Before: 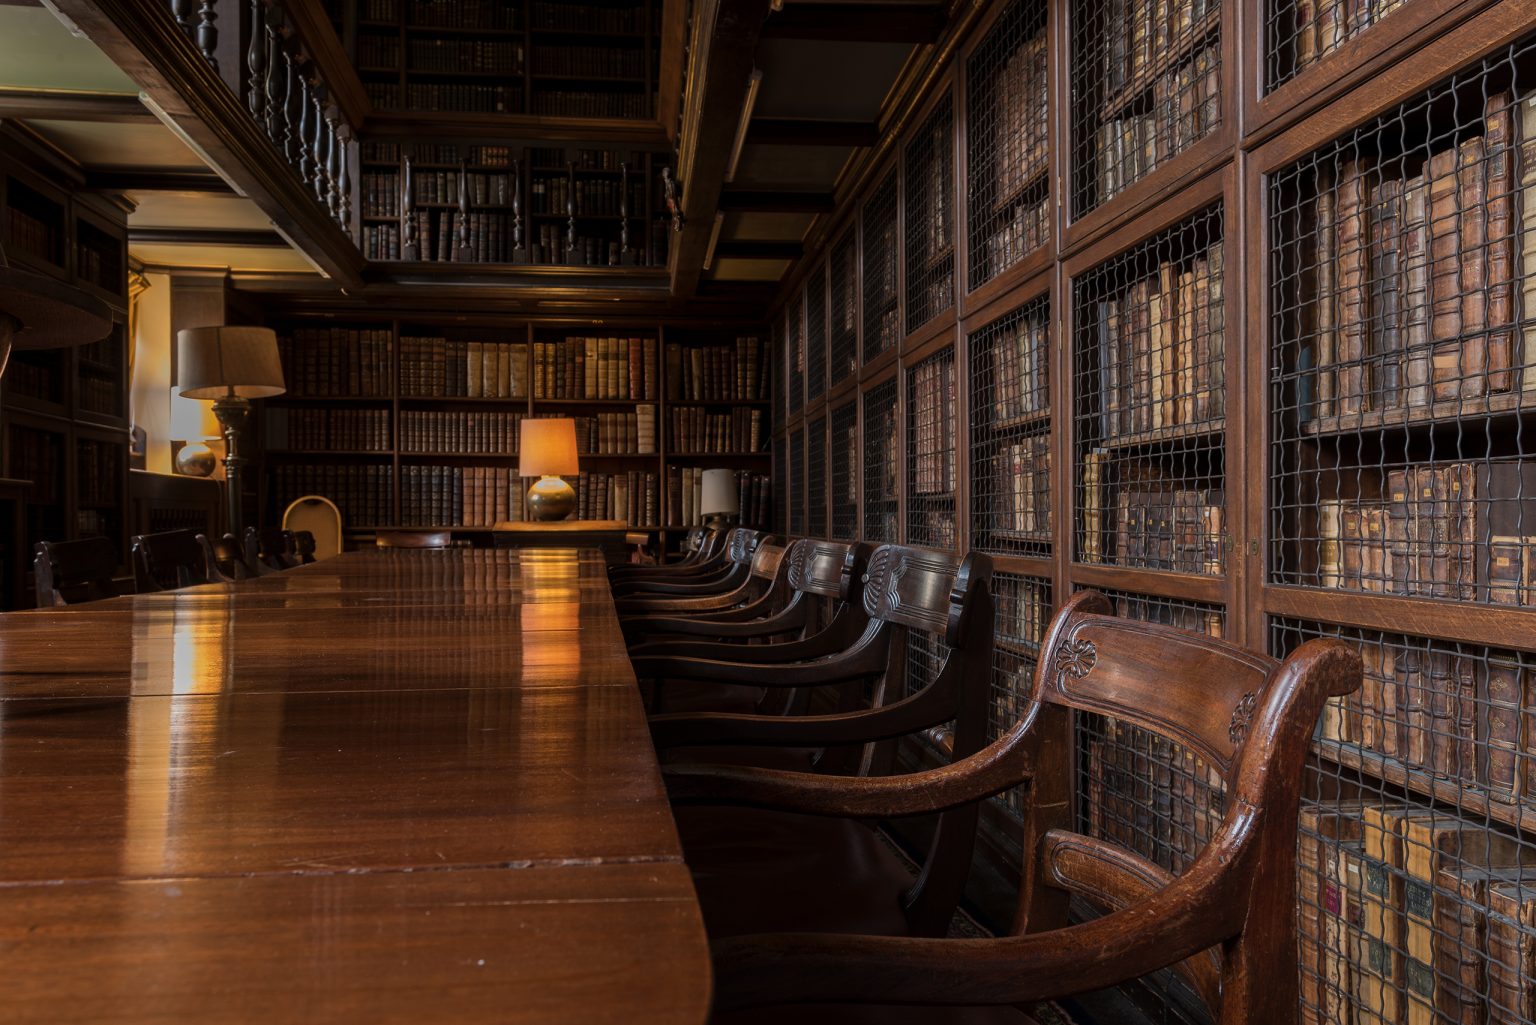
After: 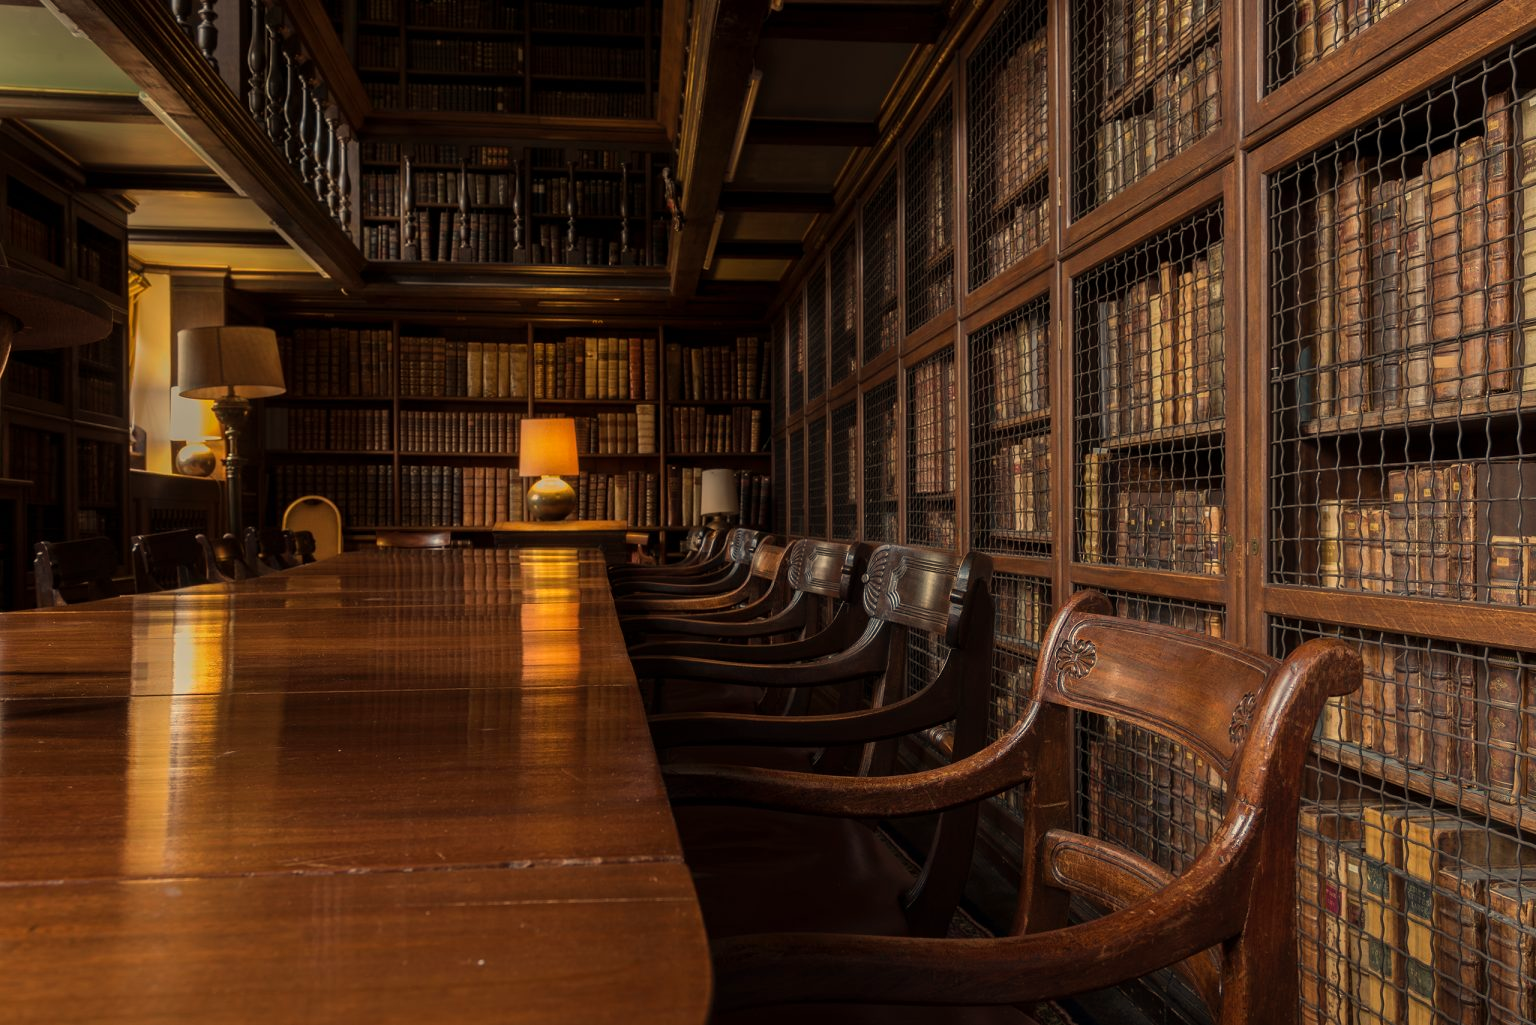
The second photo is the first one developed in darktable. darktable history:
color zones: curves: ch2 [(0, 0.5) (0.143, 0.517) (0.286, 0.571) (0.429, 0.522) (0.571, 0.5) (0.714, 0.5) (0.857, 0.5) (1, 0.5)]
white balance: red 1.123, blue 0.83
